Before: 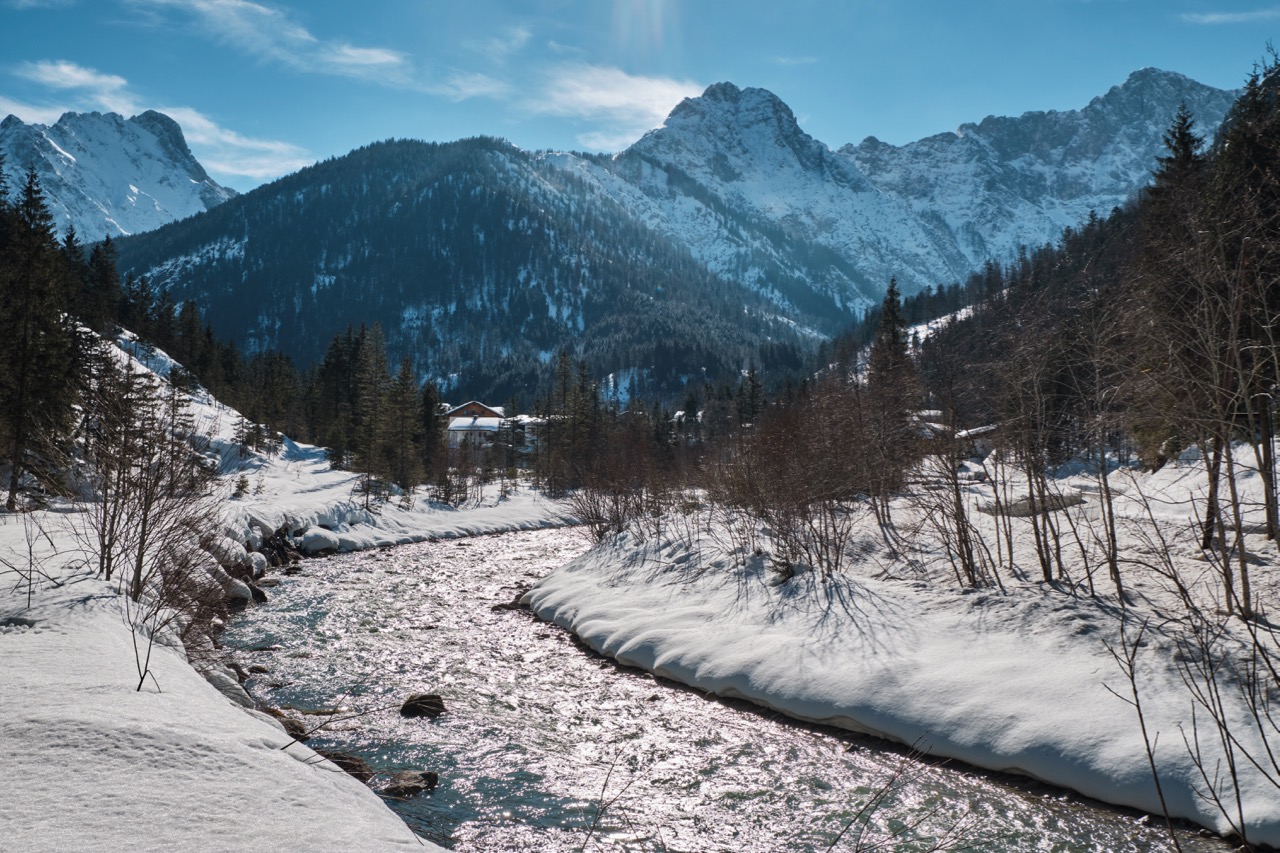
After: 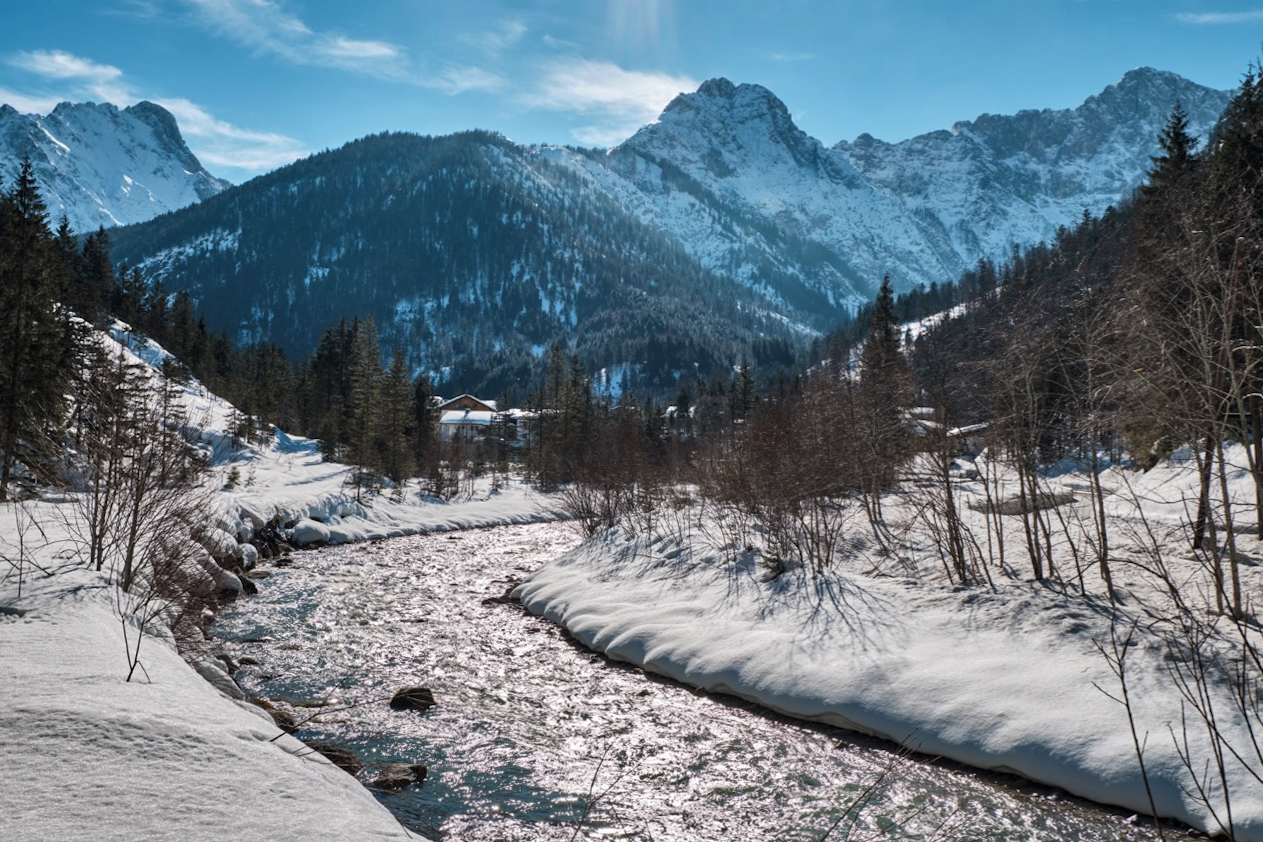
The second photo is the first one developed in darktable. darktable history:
crop and rotate: angle -0.5°
local contrast: highlights 100%, shadows 100%, detail 120%, midtone range 0.2
color zones: curves: ch0 [(0.068, 0.464) (0.25, 0.5) (0.48, 0.508) (0.75, 0.536) (0.886, 0.476) (0.967, 0.456)]; ch1 [(0.066, 0.456) (0.25, 0.5) (0.616, 0.508) (0.746, 0.56) (0.934, 0.444)]
shadows and highlights: soften with gaussian
